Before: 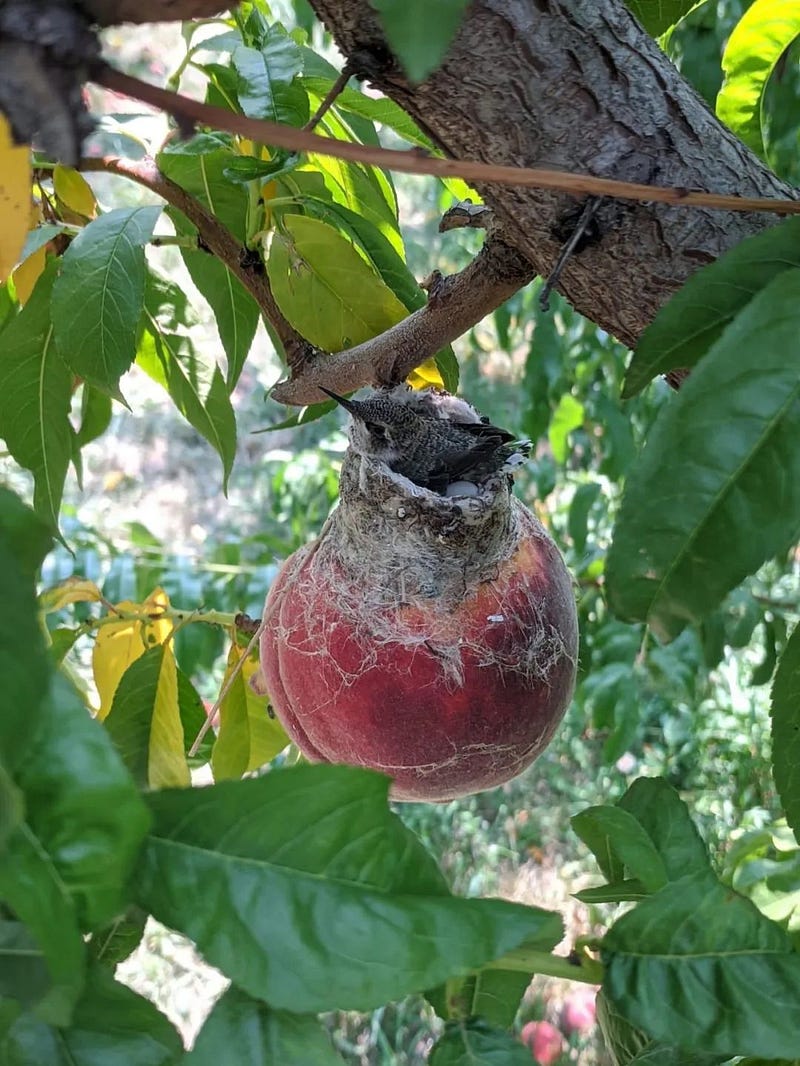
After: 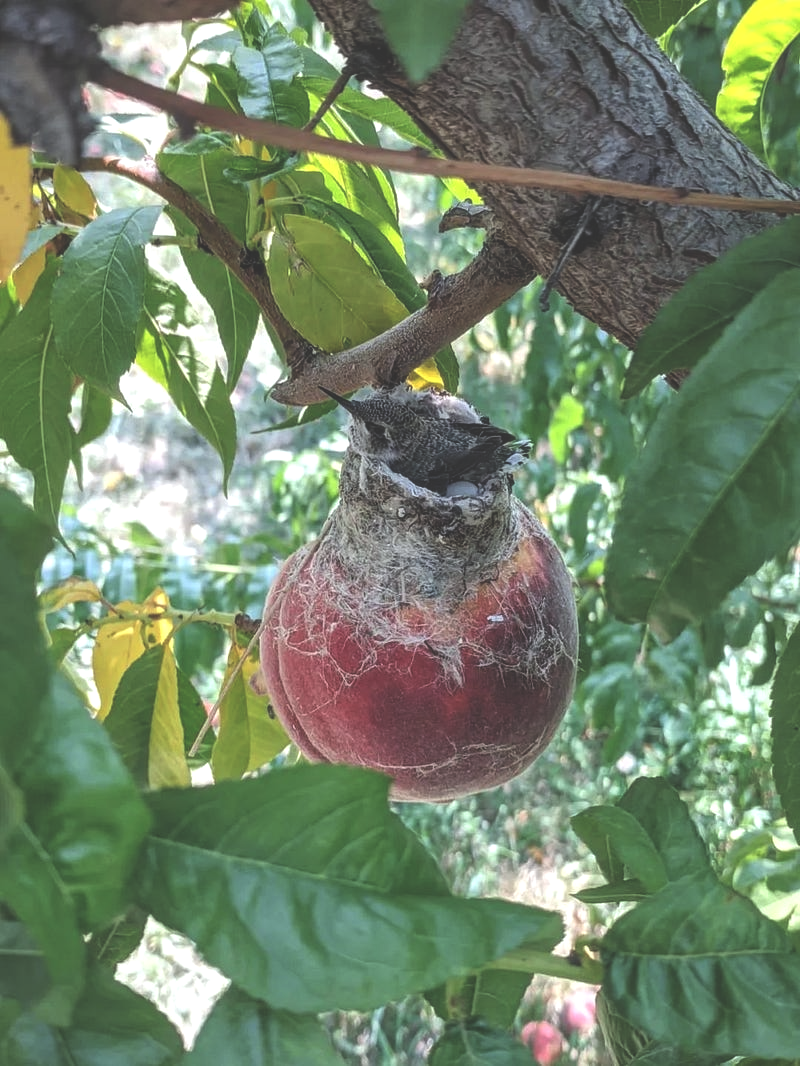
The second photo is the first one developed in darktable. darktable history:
exposure: black level correction -0.041, exposure 0.064 EV, compensate highlight preservation false
white balance: red 0.978, blue 0.999
local contrast: detail 130%
